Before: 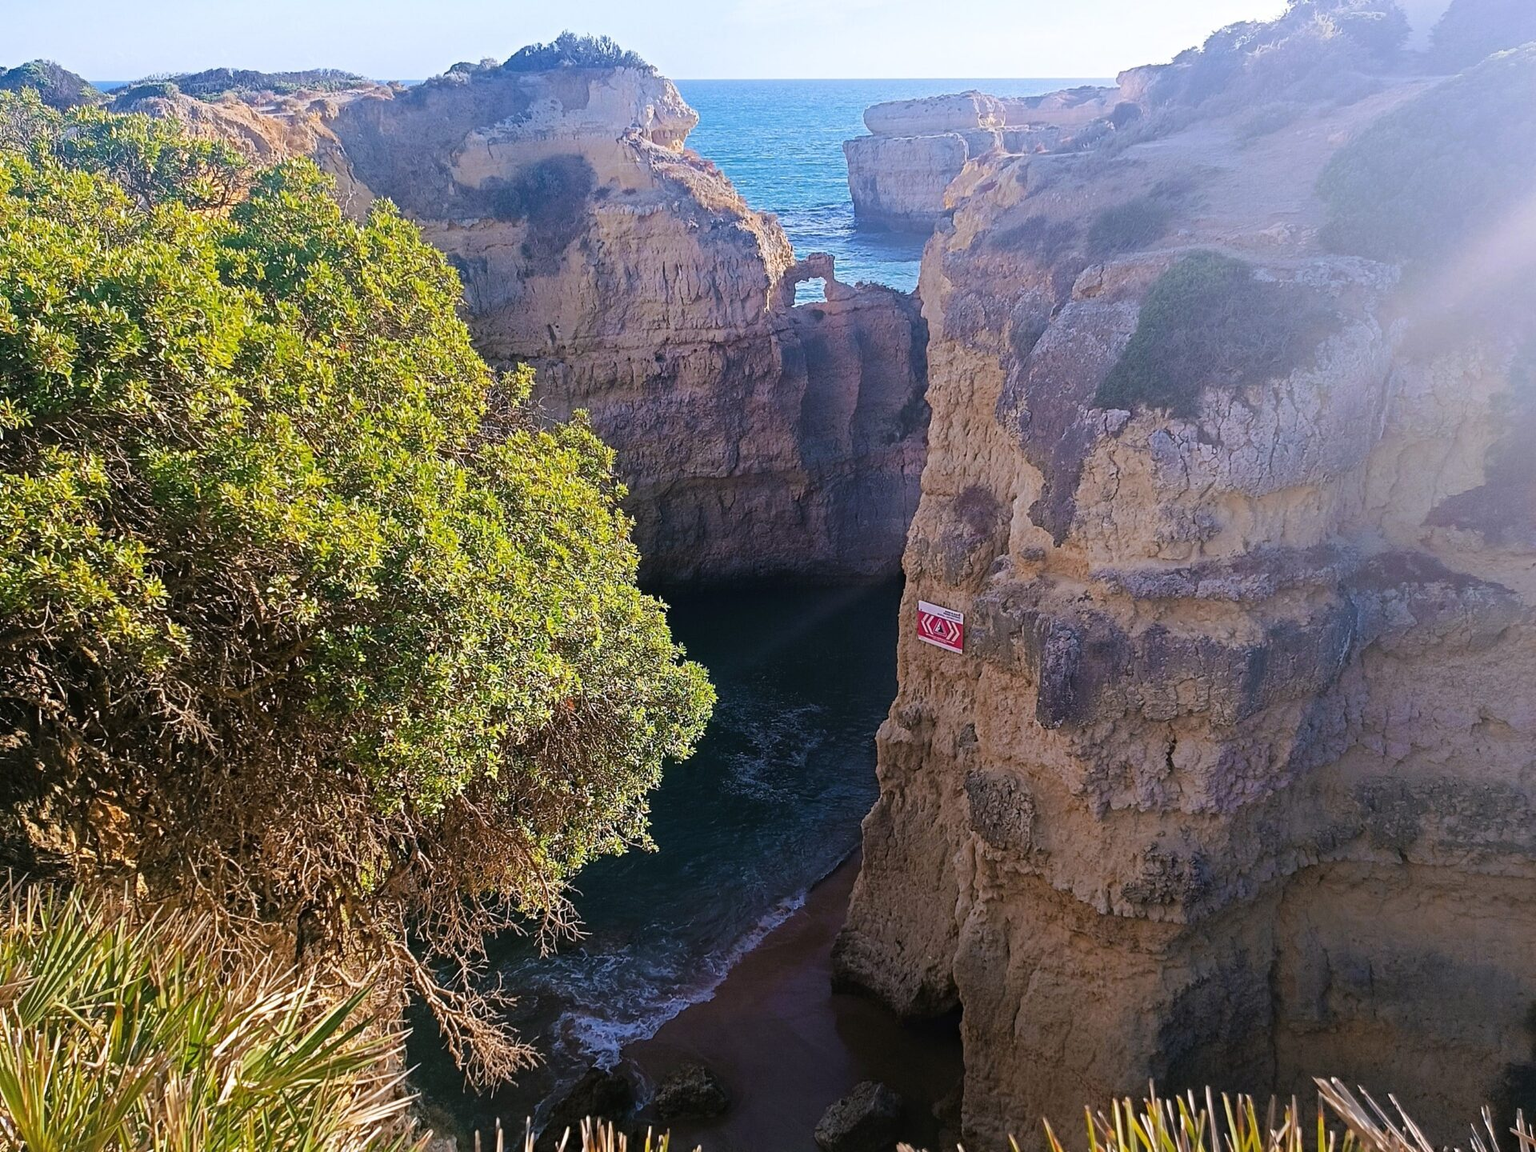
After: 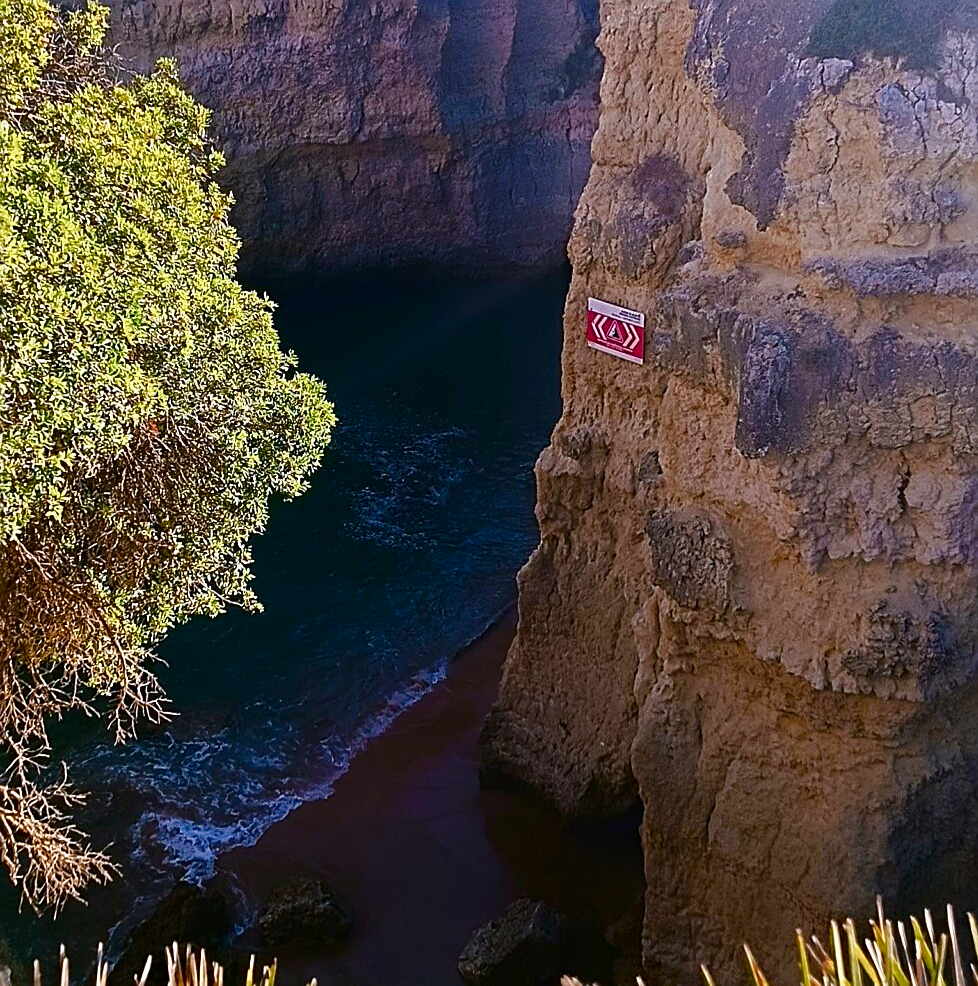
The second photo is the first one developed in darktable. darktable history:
shadows and highlights: shadows -61.62, white point adjustment -5.29, highlights 61.8
sharpen: on, module defaults
crop and rotate: left 29.185%, top 31.483%, right 19.828%
color balance rgb: highlights gain › chroma 0.116%, highlights gain › hue 330.74°, global offset › luminance 0.226%, linear chroma grading › global chroma 25.557%, perceptual saturation grading › global saturation 0.864%, perceptual saturation grading › highlights -31.113%, perceptual saturation grading › mid-tones 5.644%, perceptual saturation grading › shadows 18.836%, global vibrance 20%
